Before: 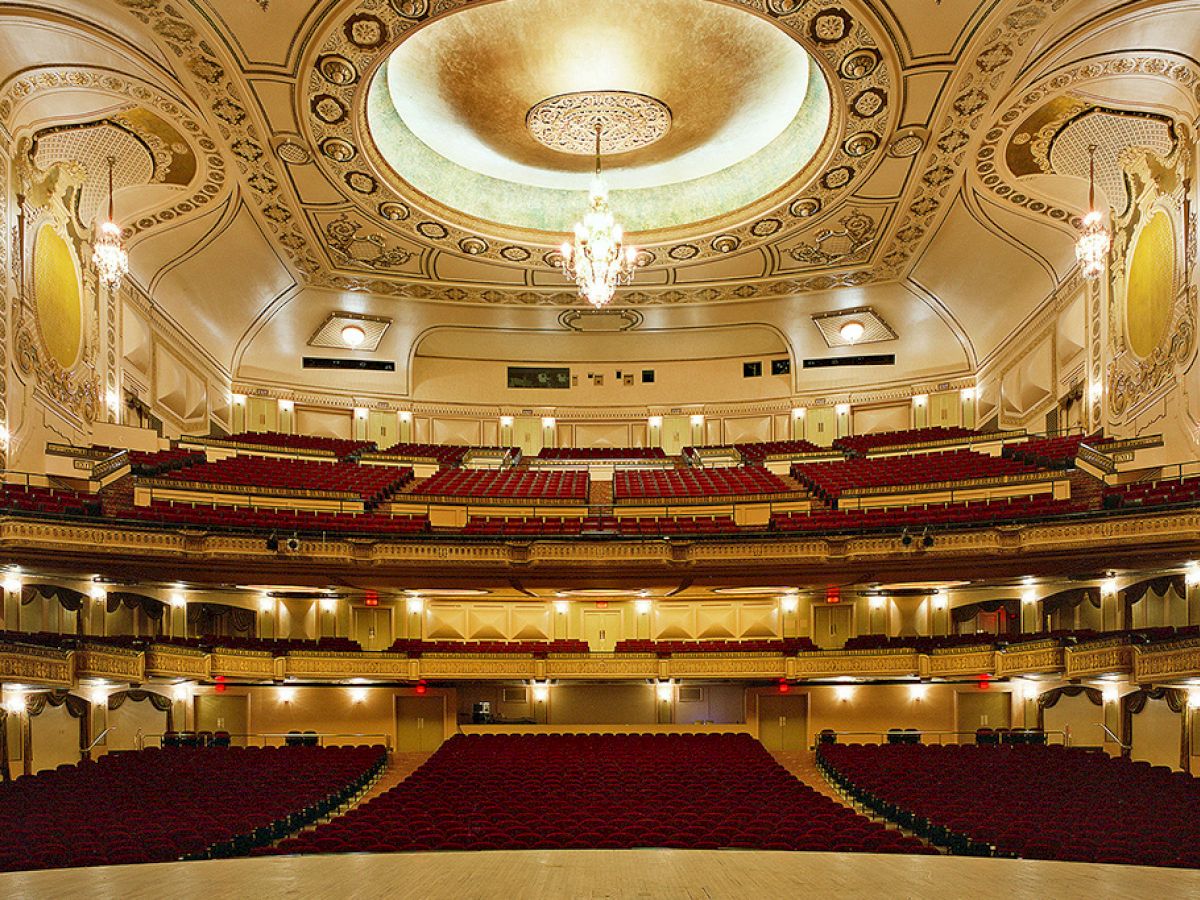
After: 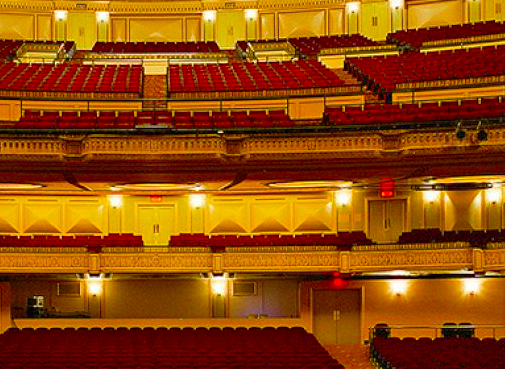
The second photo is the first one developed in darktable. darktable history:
color contrast: green-magenta contrast 1.55, blue-yellow contrast 1.83
crop: left 37.221%, top 45.169%, right 20.63%, bottom 13.777%
